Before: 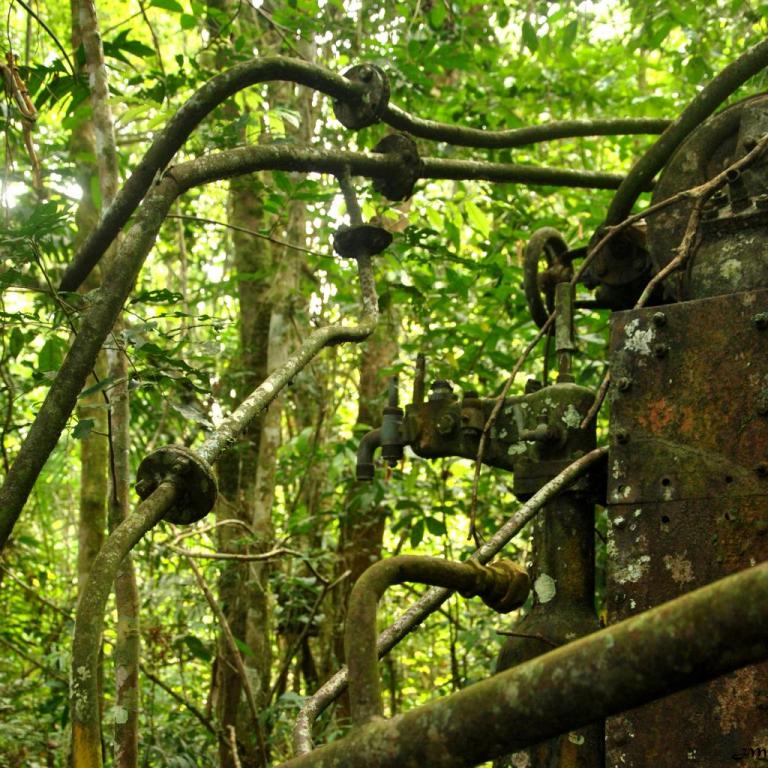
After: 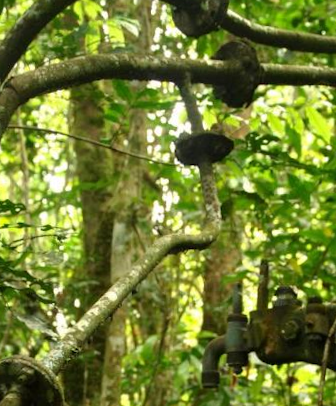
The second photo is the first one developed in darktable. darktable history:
rotate and perspective: rotation -1°, crop left 0.011, crop right 0.989, crop top 0.025, crop bottom 0.975
crop: left 20.248%, top 10.86%, right 35.675%, bottom 34.321%
